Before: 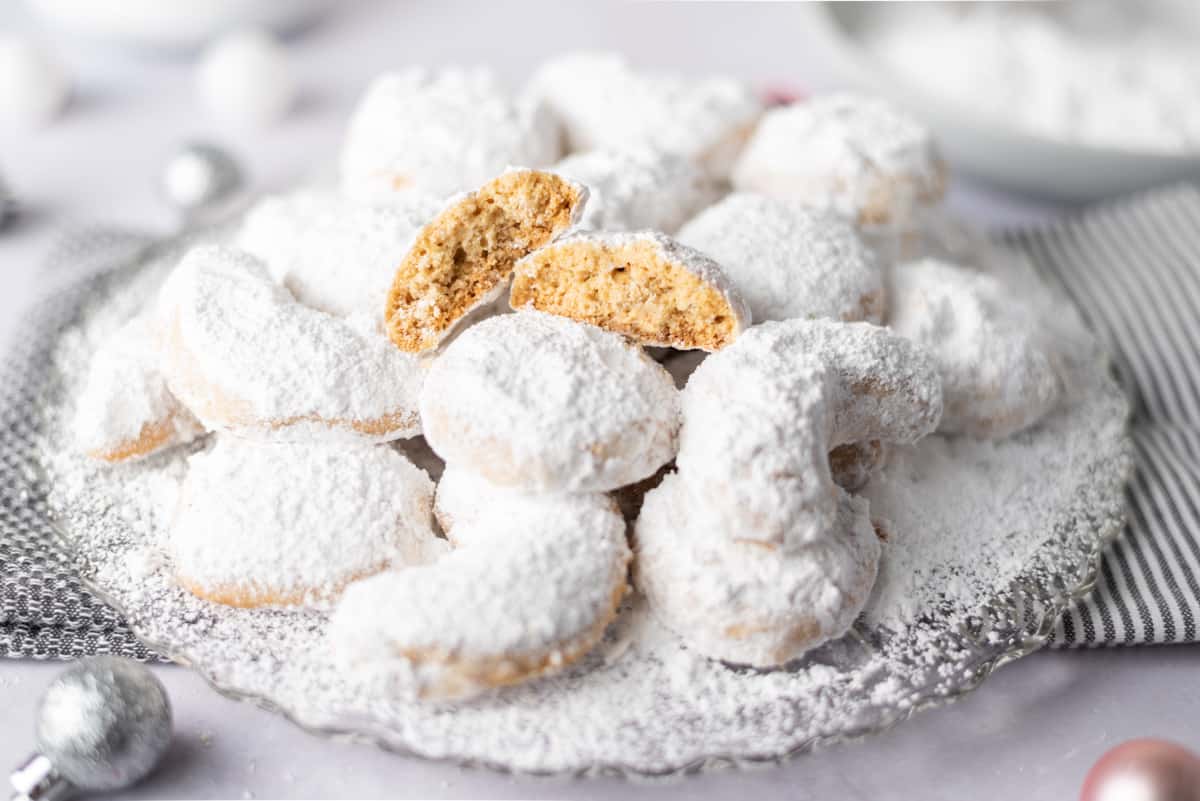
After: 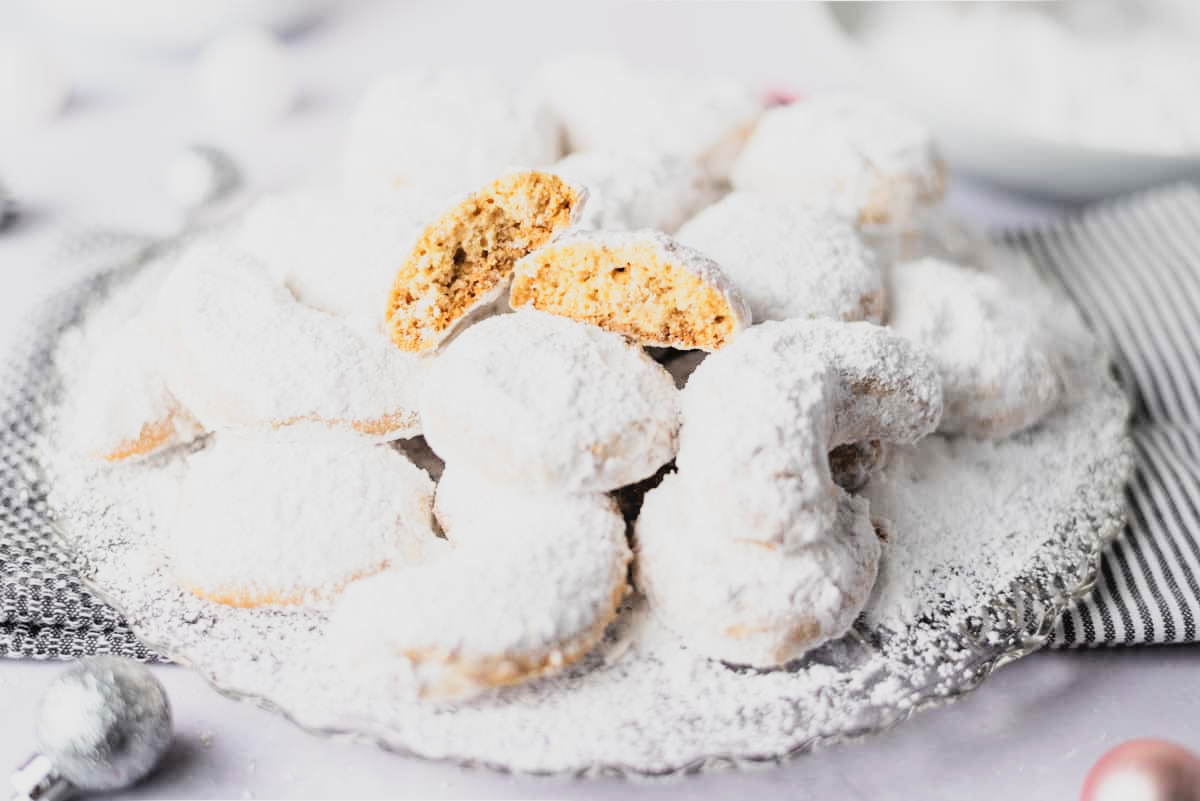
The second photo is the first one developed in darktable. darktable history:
filmic rgb: black relative exposure -5 EV, hardness 2.88, contrast 1.2
tone curve: curves: ch0 [(0, 0) (0.003, 0.045) (0.011, 0.051) (0.025, 0.057) (0.044, 0.074) (0.069, 0.096) (0.1, 0.125) (0.136, 0.16) (0.177, 0.201) (0.224, 0.242) (0.277, 0.299) (0.335, 0.362) (0.399, 0.432) (0.468, 0.512) (0.543, 0.601) (0.623, 0.691) (0.709, 0.786) (0.801, 0.876) (0.898, 0.927) (1, 1)], preserve colors none
